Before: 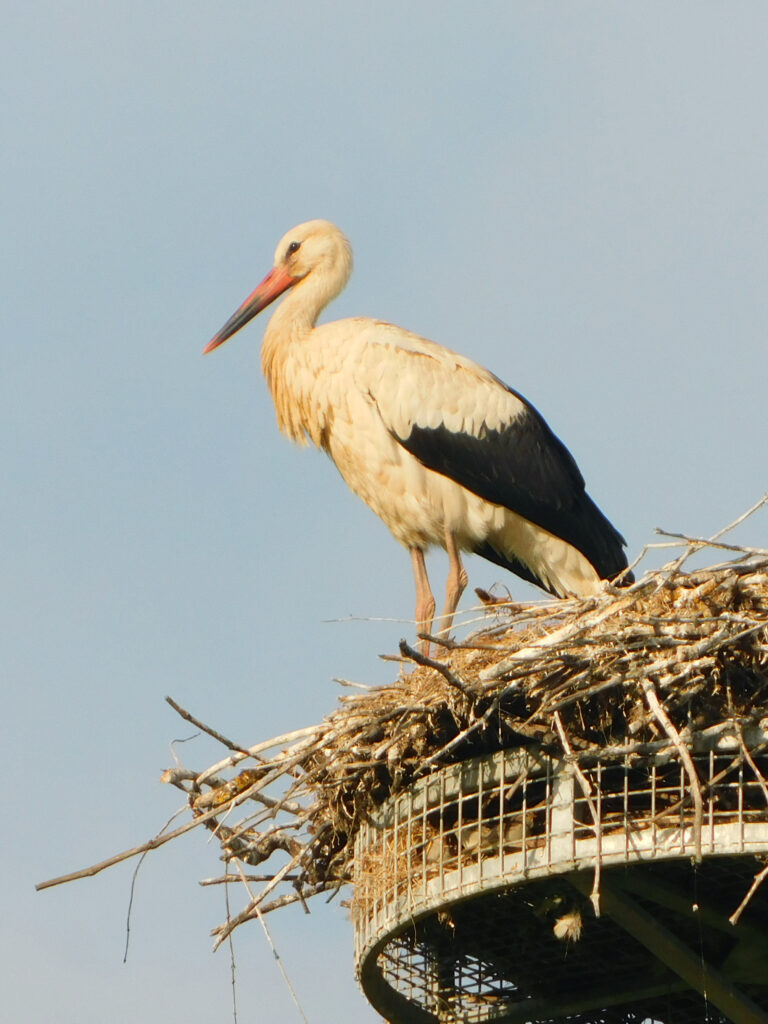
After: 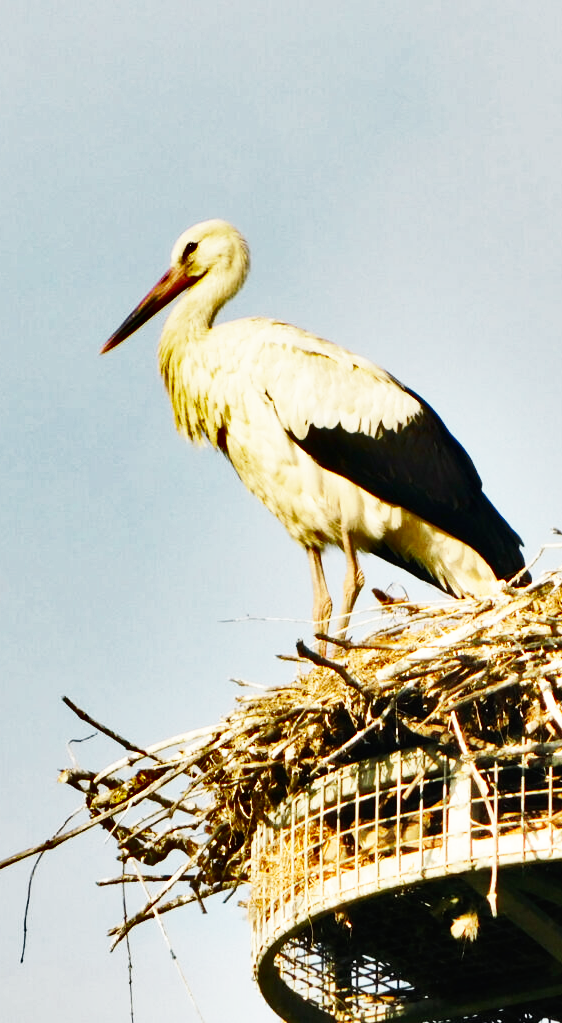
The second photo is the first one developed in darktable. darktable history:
crop: left 13.443%, right 13.31%
base curve: curves: ch0 [(0, 0) (0.007, 0.004) (0.027, 0.03) (0.046, 0.07) (0.207, 0.54) (0.442, 0.872) (0.673, 0.972) (1, 1)], preserve colors none
shadows and highlights: shadows 24.5, highlights -78.15, soften with gaussian
